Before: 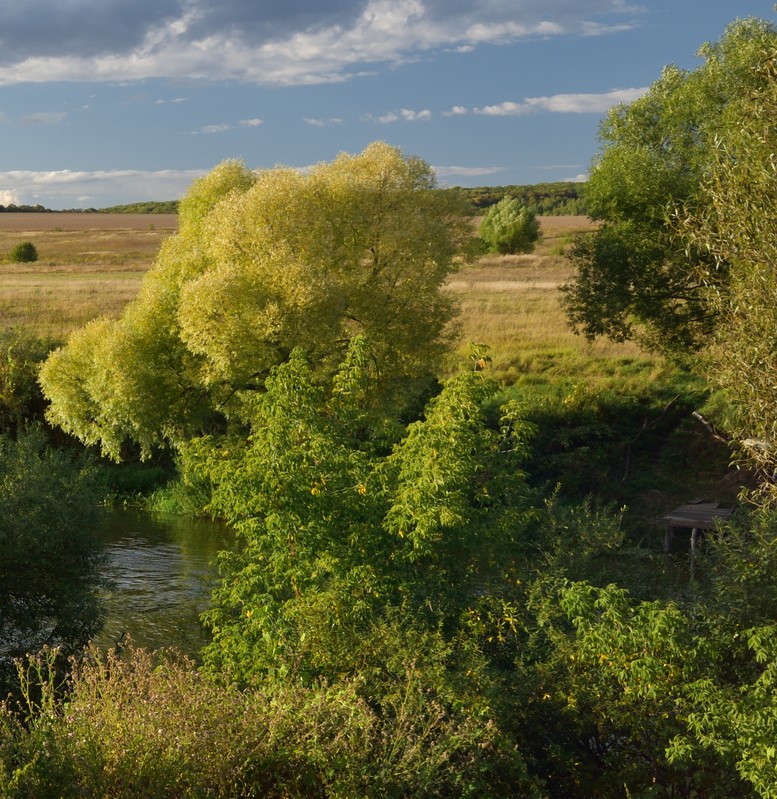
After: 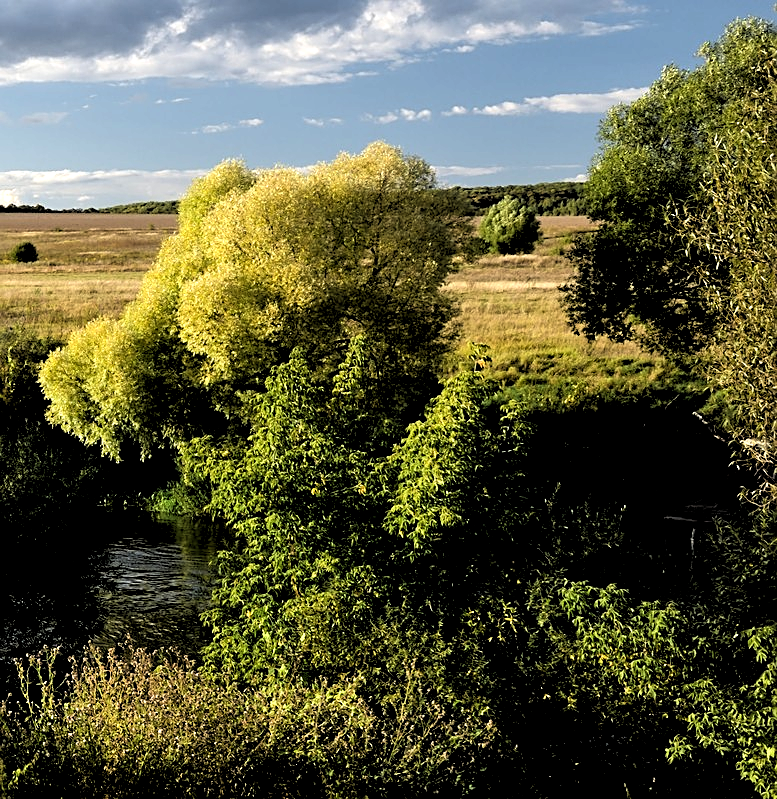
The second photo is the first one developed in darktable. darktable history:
sharpen: on, module defaults
tone equalizer: -8 EV -0.75 EV, -7 EV -0.7 EV, -6 EV -0.6 EV, -5 EV -0.4 EV, -3 EV 0.4 EV, -2 EV 0.6 EV, -1 EV 0.7 EV, +0 EV 0.75 EV, edges refinement/feathering 500, mask exposure compensation -1.57 EV, preserve details no
rgb levels: levels [[0.034, 0.472, 0.904], [0, 0.5, 1], [0, 0.5, 1]]
